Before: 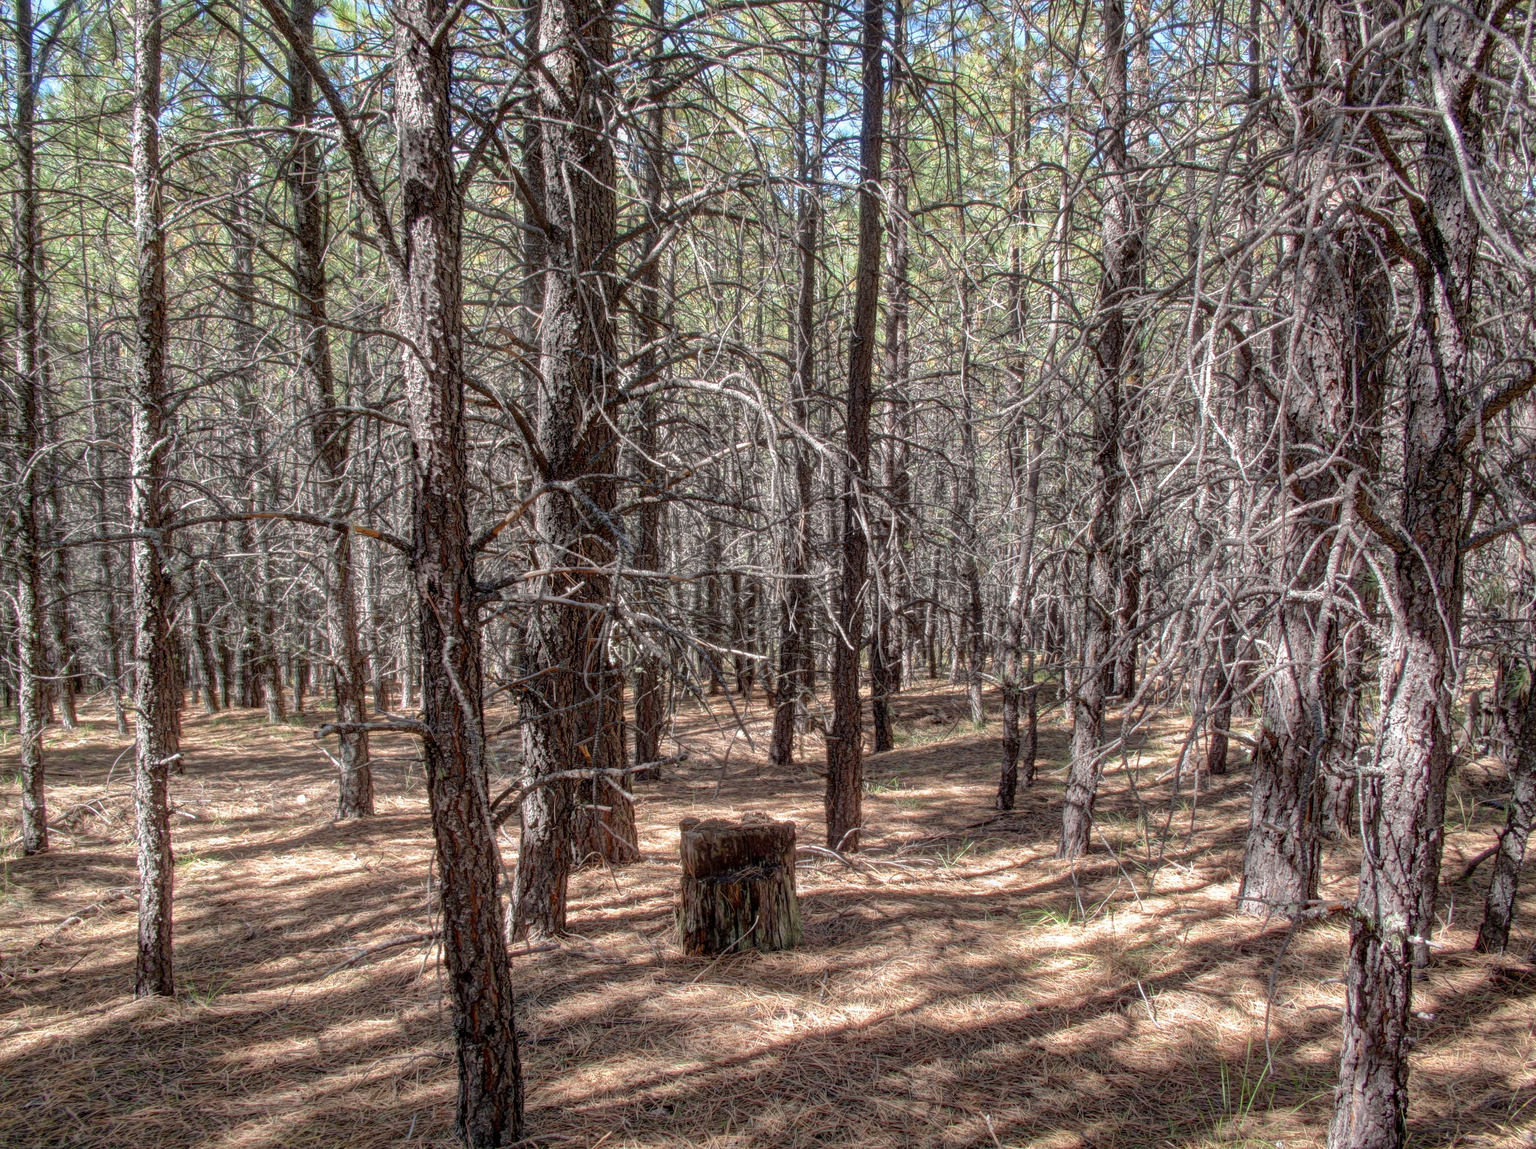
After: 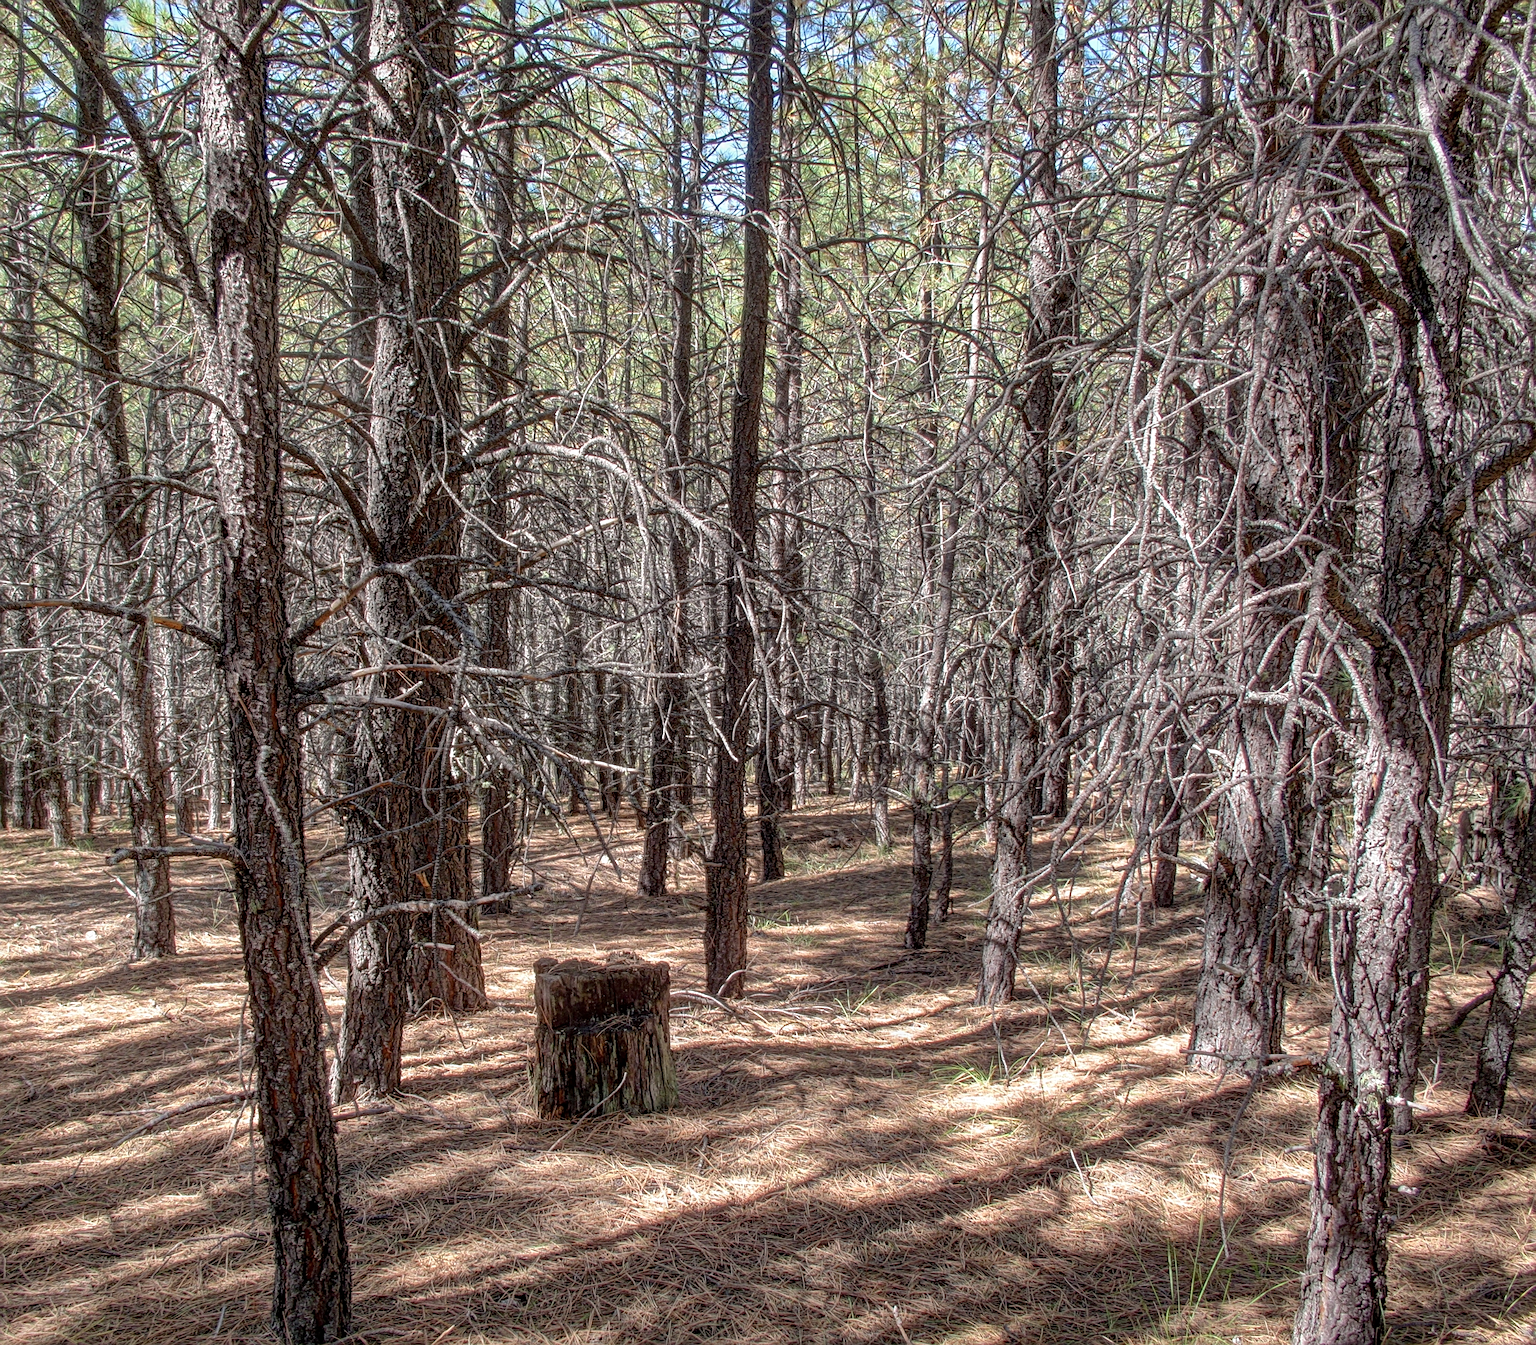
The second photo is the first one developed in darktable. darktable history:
sharpen: on, module defaults
crop and rotate: left 14.584%
